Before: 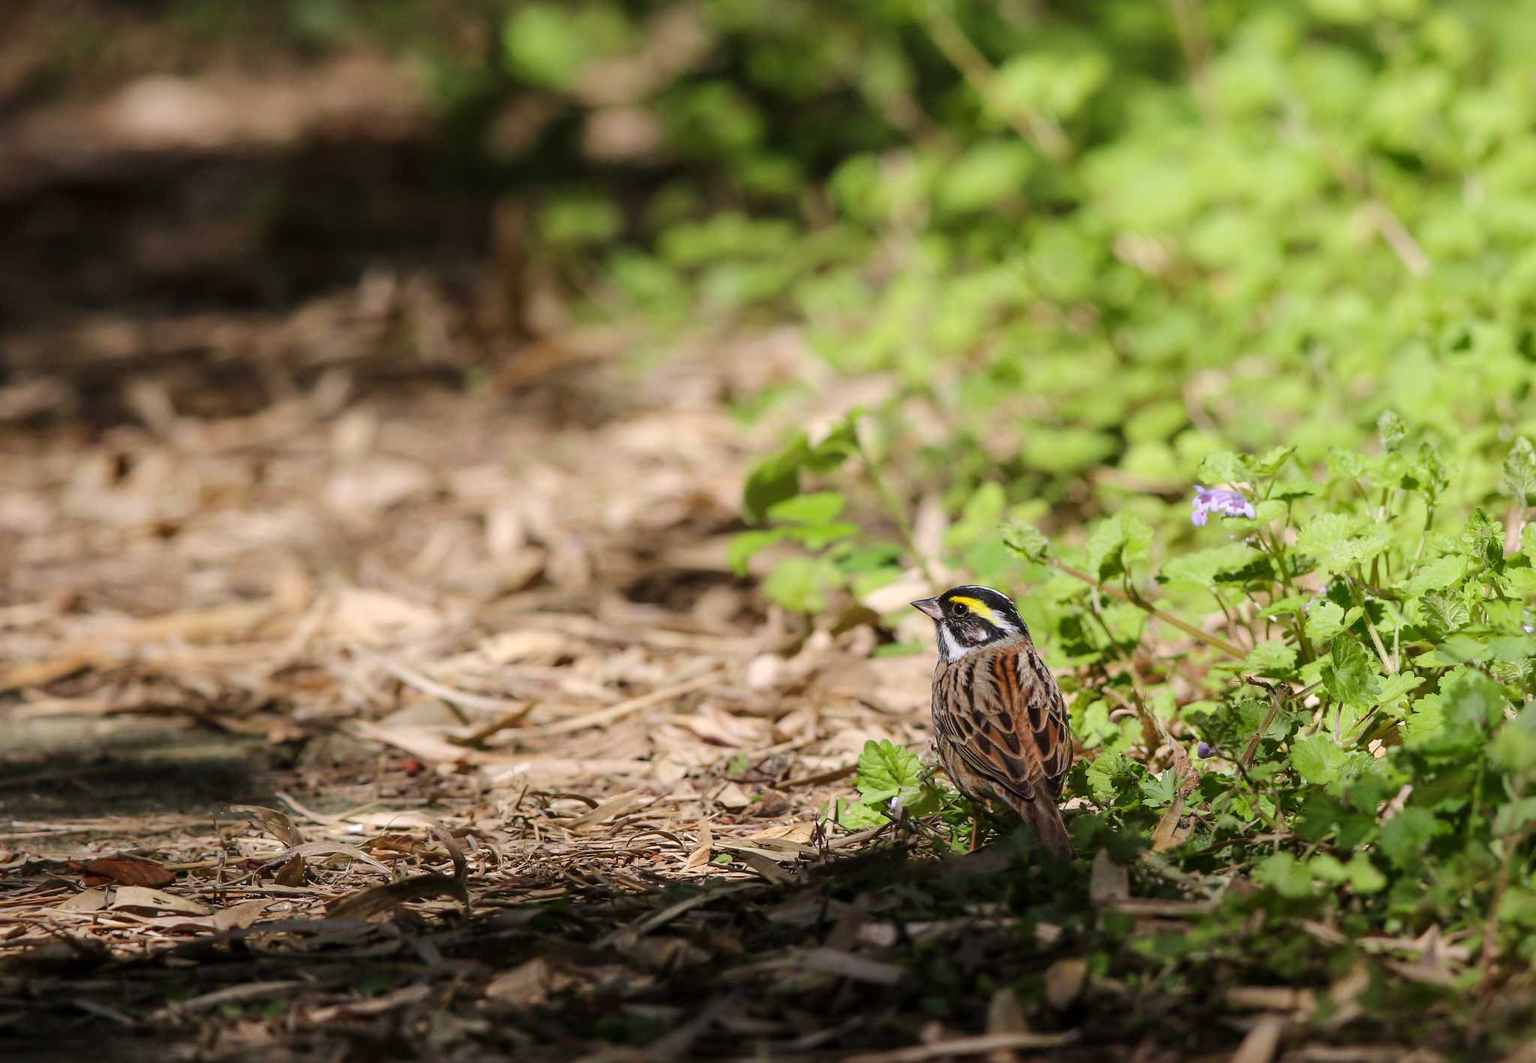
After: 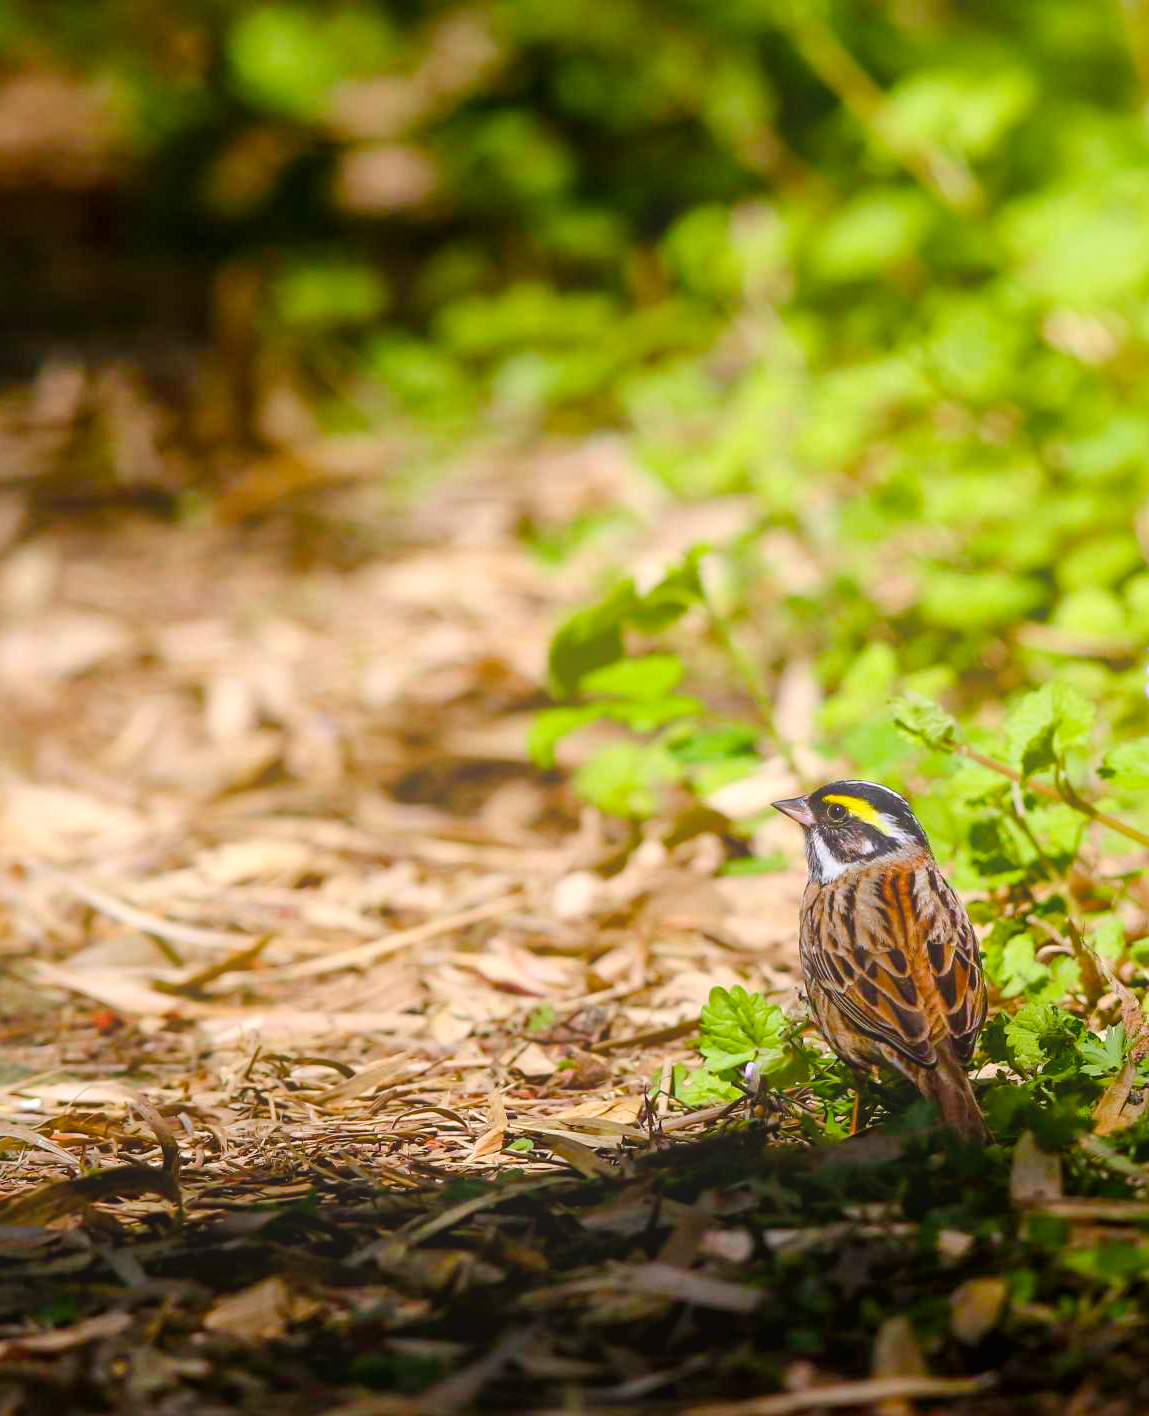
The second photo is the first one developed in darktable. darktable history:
crop: left 21.674%, right 22.086%
color balance rgb: linear chroma grading › global chroma 18.9%, perceptual saturation grading › global saturation 20%, perceptual saturation grading › highlights -25%, perceptual saturation grading › shadows 50%, global vibrance 18.93%
bloom: size 38%, threshold 95%, strength 30%
local contrast: mode bilateral grid, contrast 20, coarseness 50, detail 140%, midtone range 0.2
